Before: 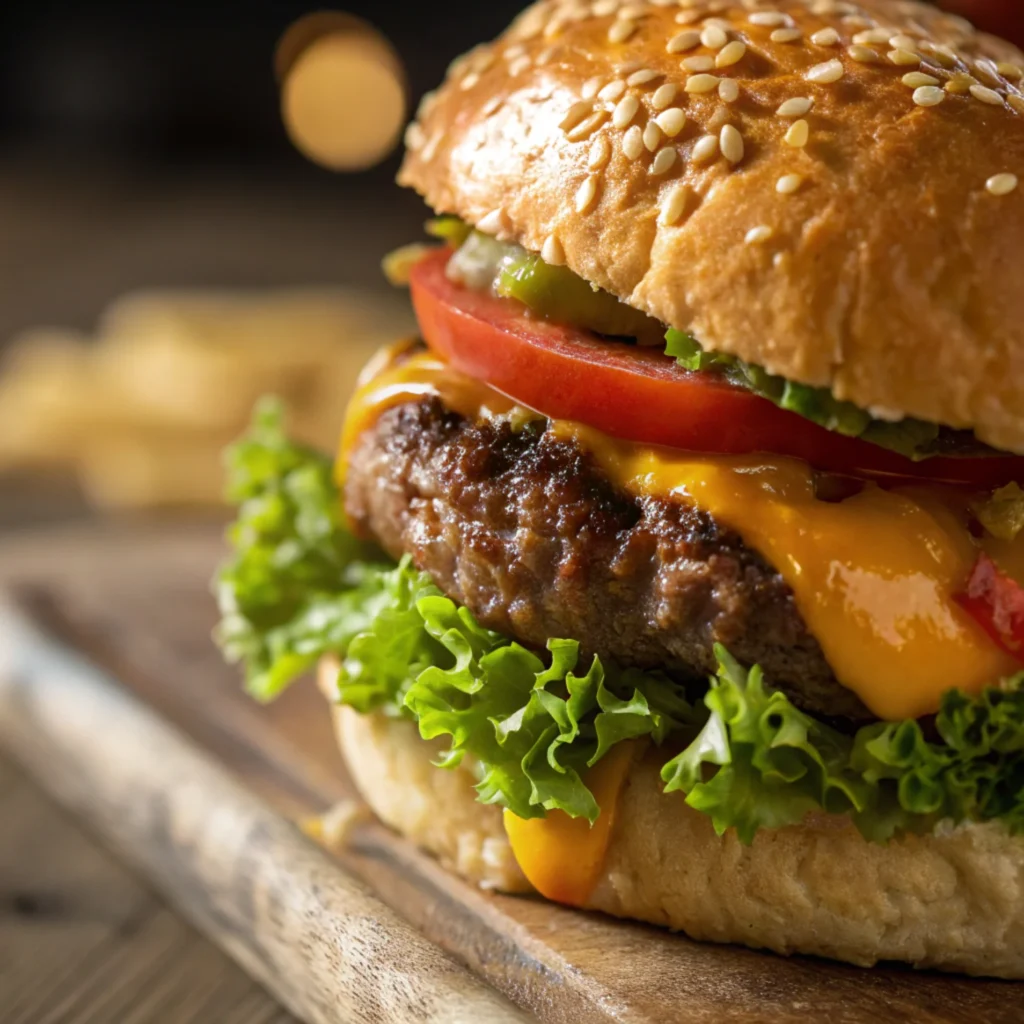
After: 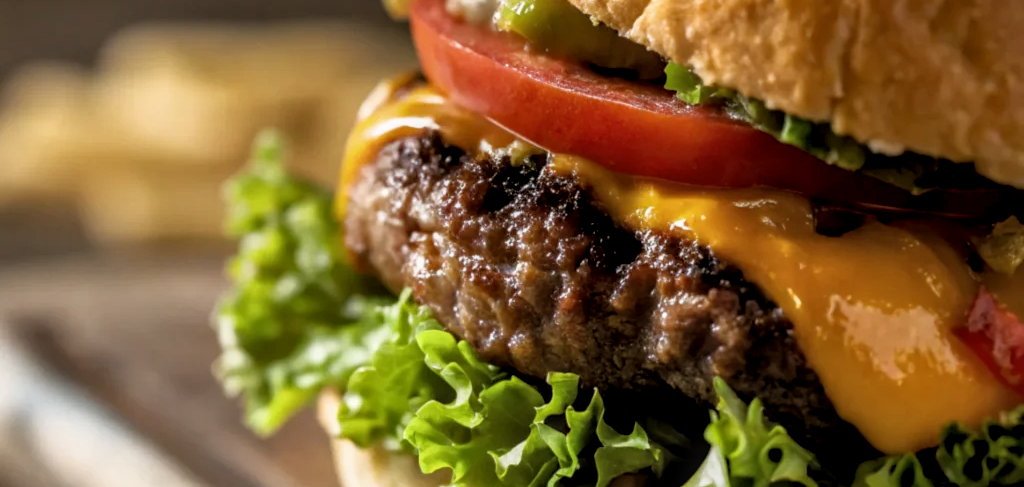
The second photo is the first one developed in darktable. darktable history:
crop and rotate: top 26.062%, bottom 26.294%
local contrast: detail 130%
exposure: compensate highlight preservation false
tone equalizer: -8 EV 0 EV, -7 EV -0.001 EV, -6 EV 0.001 EV, -5 EV -0.045 EV, -4 EV -0.155 EV, -3 EV -0.137 EV, -2 EV 0.23 EV, -1 EV 0.719 EV, +0 EV 0.499 EV, edges refinement/feathering 500, mask exposure compensation -1.57 EV, preserve details no
filmic rgb: black relative exposure -7.59 EV, white relative exposure 4.6 EV, threshold 5.96 EV, target black luminance 0%, hardness 3.53, latitude 50.26%, contrast 1.037, highlights saturation mix 8.71%, shadows ↔ highlights balance -0.165%, enable highlight reconstruction true
shadows and highlights: shadows 24.92, highlights -23.34
